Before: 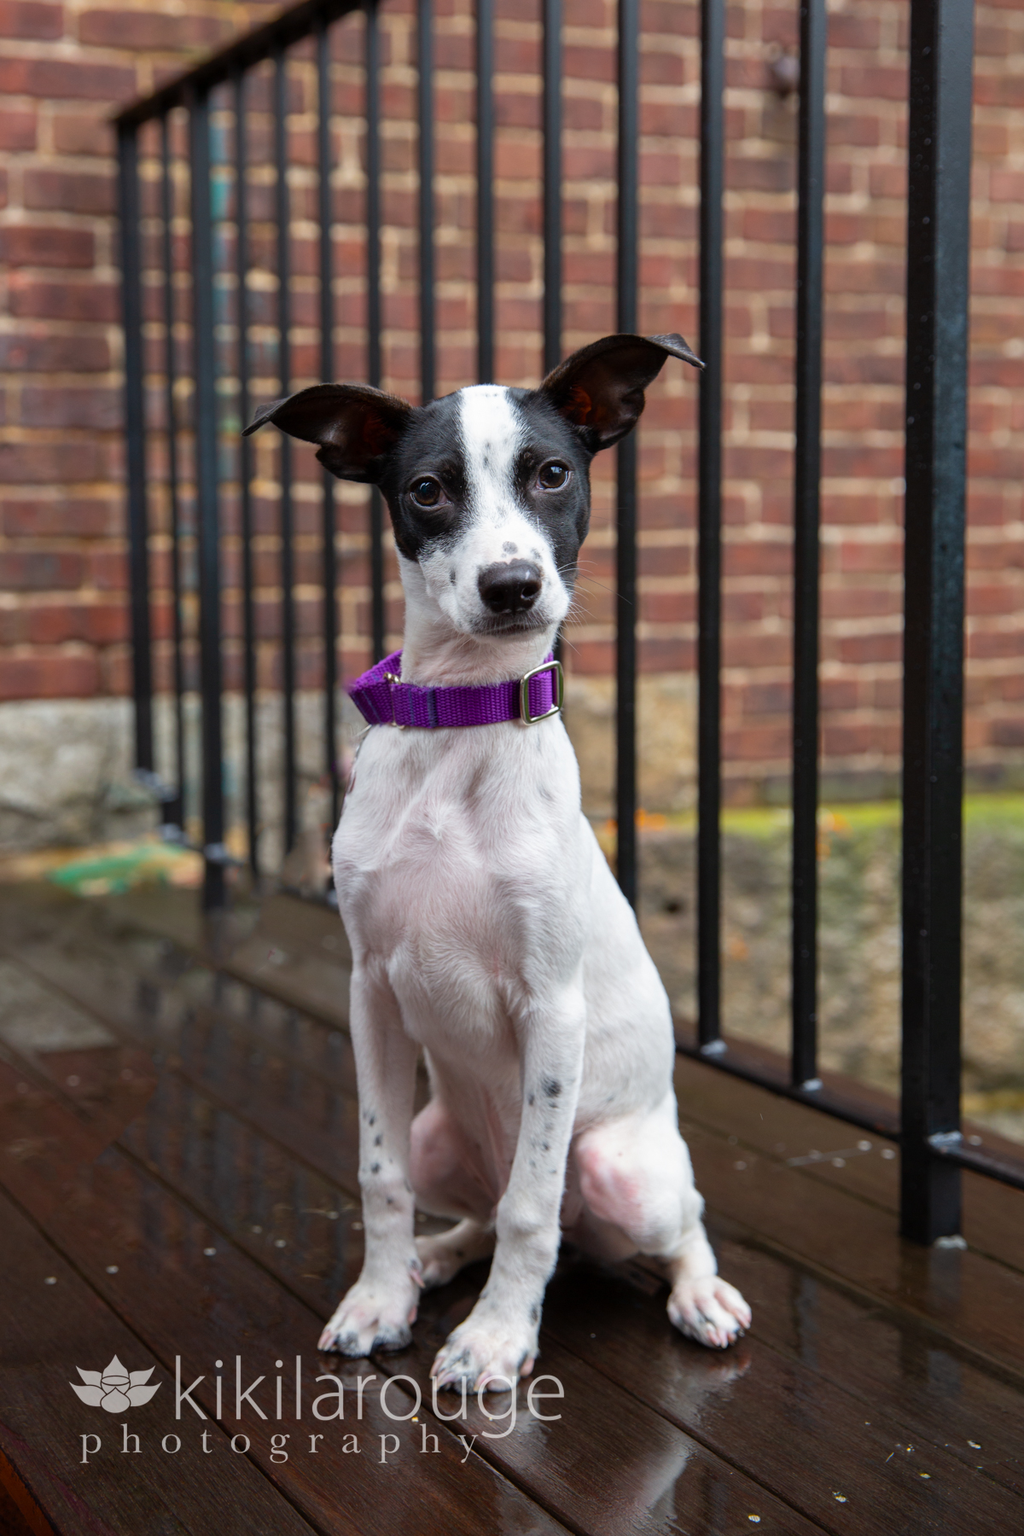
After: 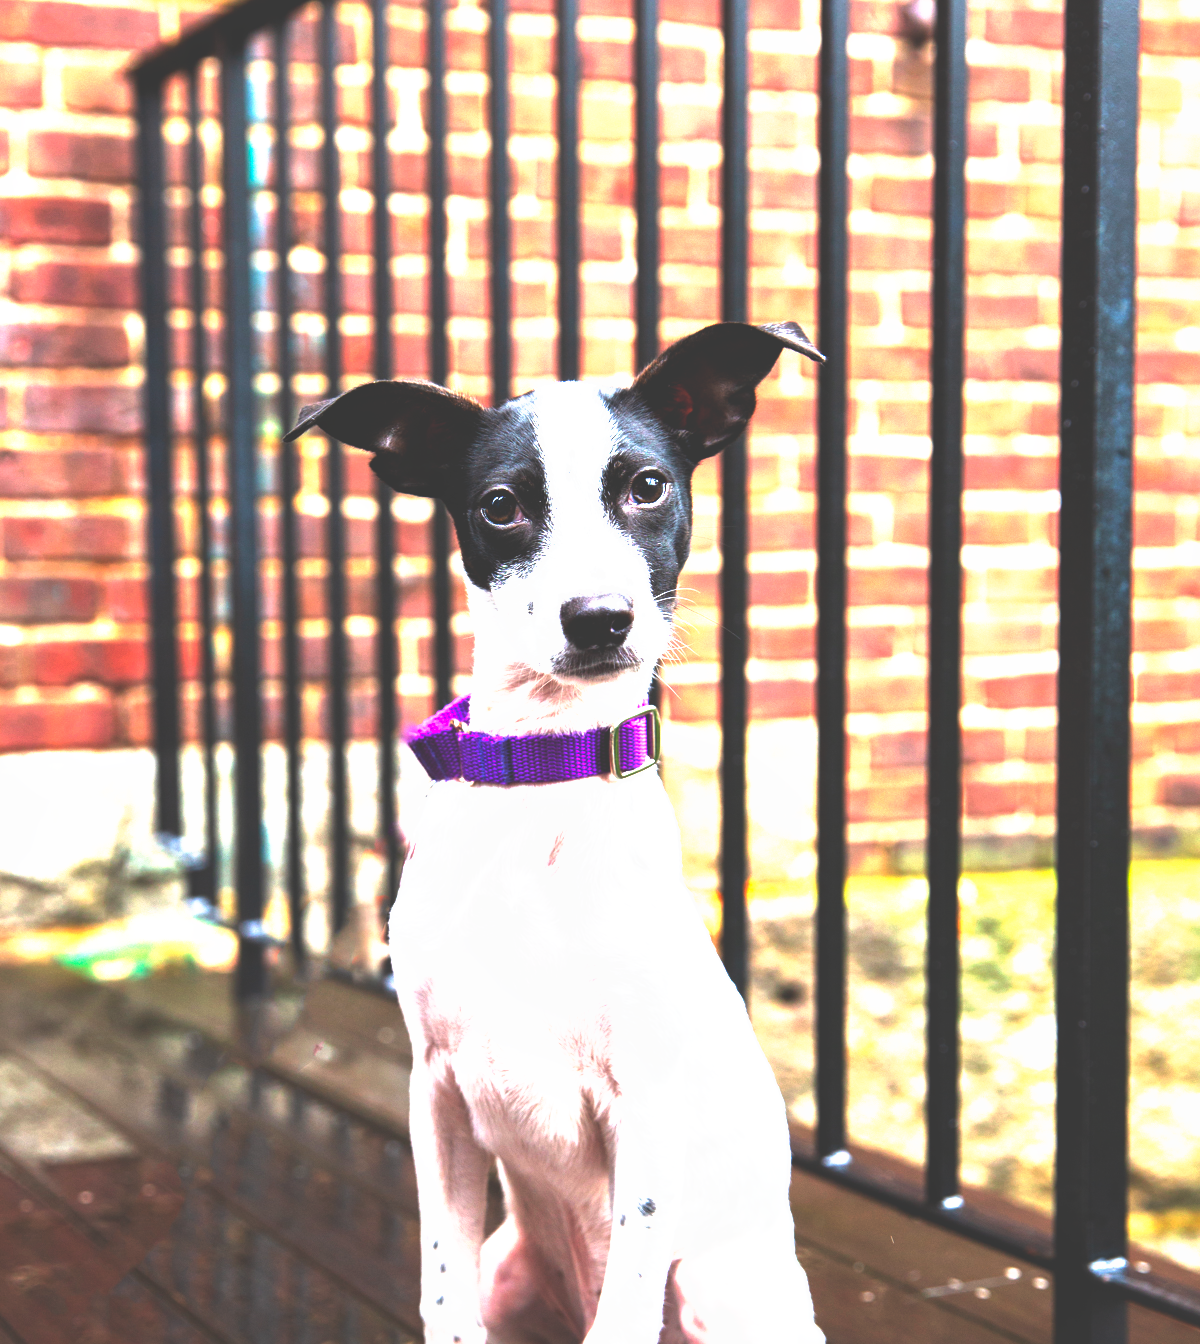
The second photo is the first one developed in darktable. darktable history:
local contrast: mode bilateral grid, contrast 20, coarseness 50, detail 119%, midtone range 0.2
crop: top 3.877%, bottom 21.402%
base curve: curves: ch0 [(0, 0.036) (0.007, 0.037) (0.604, 0.887) (1, 1)], preserve colors none
tone curve: curves: ch0 [(0, 0) (0.003, 0.01) (0.011, 0.011) (0.025, 0.008) (0.044, 0.007) (0.069, 0.006) (0.1, 0.005) (0.136, 0.015) (0.177, 0.094) (0.224, 0.241) (0.277, 0.369) (0.335, 0.5) (0.399, 0.648) (0.468, 0.811) (0.543, 0.975) (0.623, 0.989) (0.709, 0.989) (0.801, 0.99) (0.898, 0.99) (1, 1)], preserve colors none
